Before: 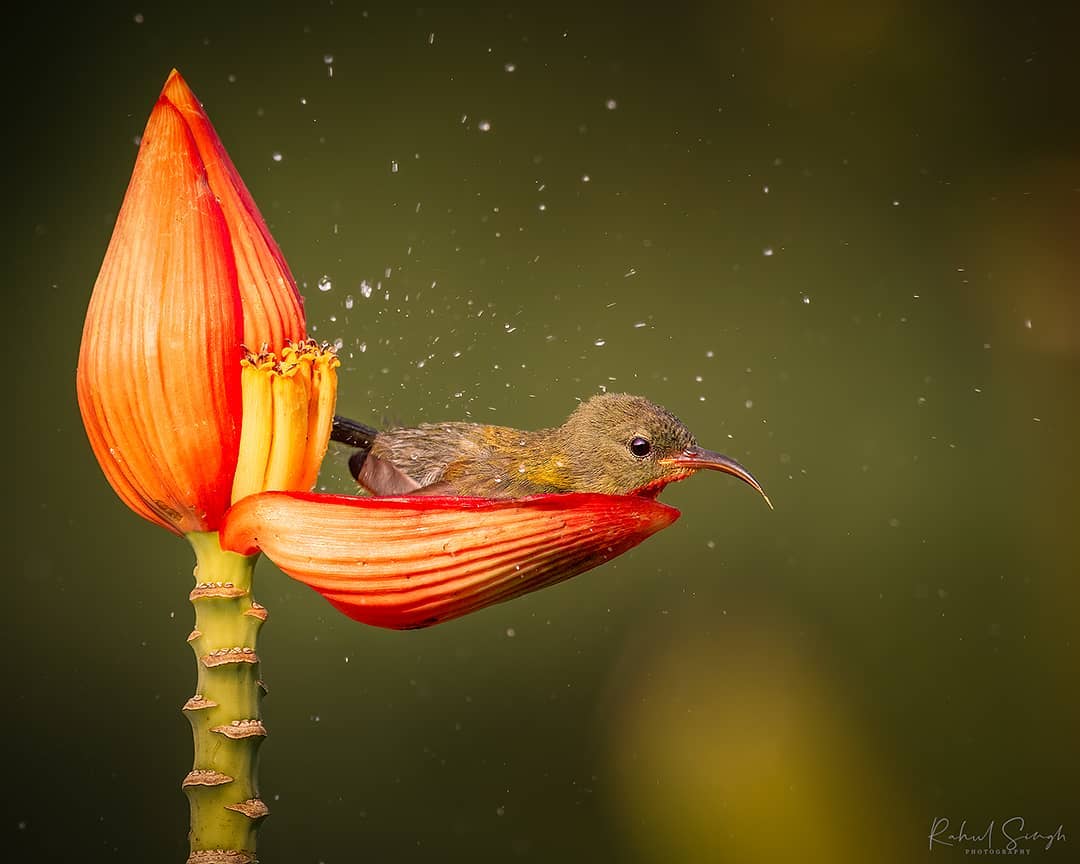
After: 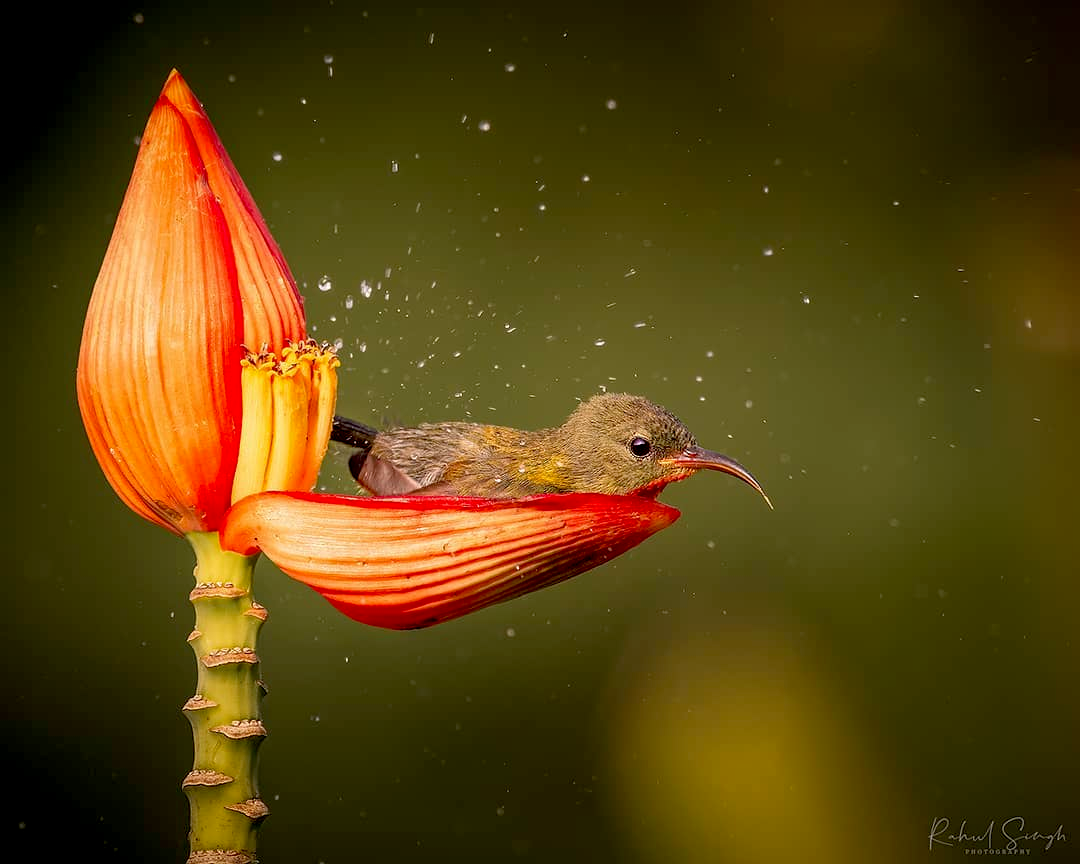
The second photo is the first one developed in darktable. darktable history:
exposure: black level correction 0.01, exposure 0.006 EV, compensate exposure bias true, compensate highlight preservation false
